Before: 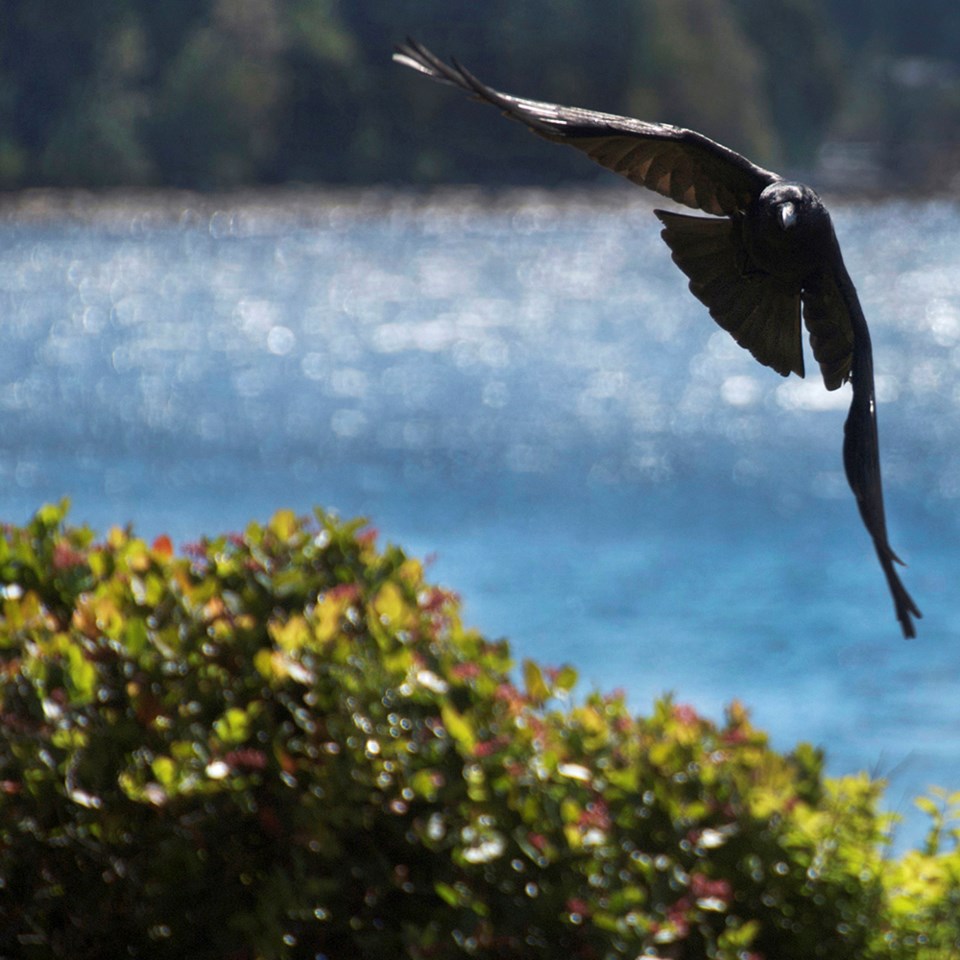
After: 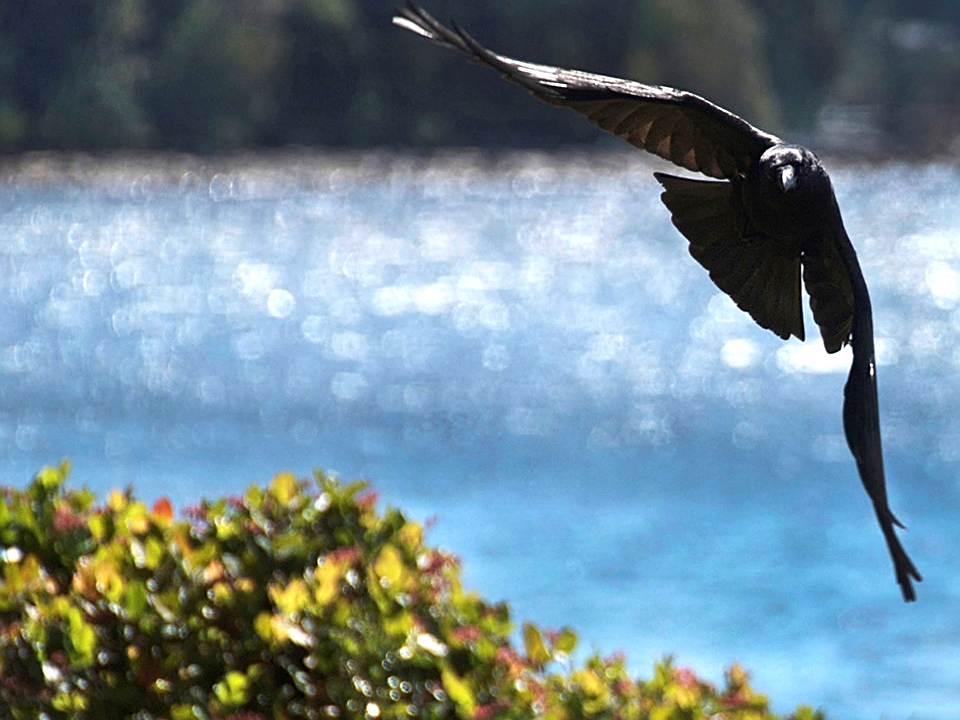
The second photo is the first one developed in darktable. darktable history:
crop: top 3.857%, bottom 21.132%
sharpen: on, module defaults
exposure: exposure 0.207 EV, compensate highlight preservation false
tone equalizer: -8 EV -0.417 EV, -7 EV -0.389 EV, -6 EV -0.333 EV, -5 EV -0.222 EV, -3 EV 0.222 EV, -2 EV 0.333 EV, -1 EV 0.389 EV, +0 EV 0.417 EV, edges refinement/feathering 500, mask exposure compensation -1.57 EV, preserve details no
